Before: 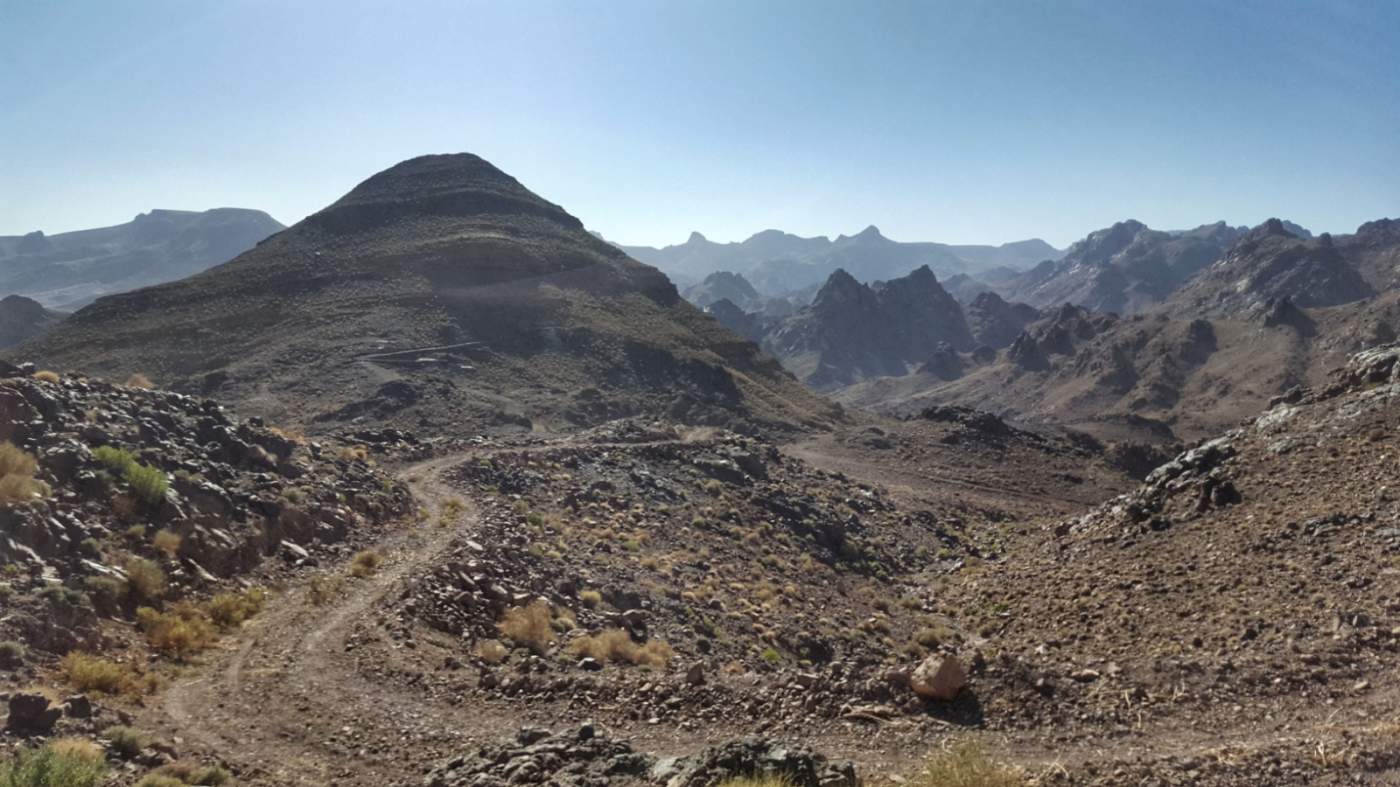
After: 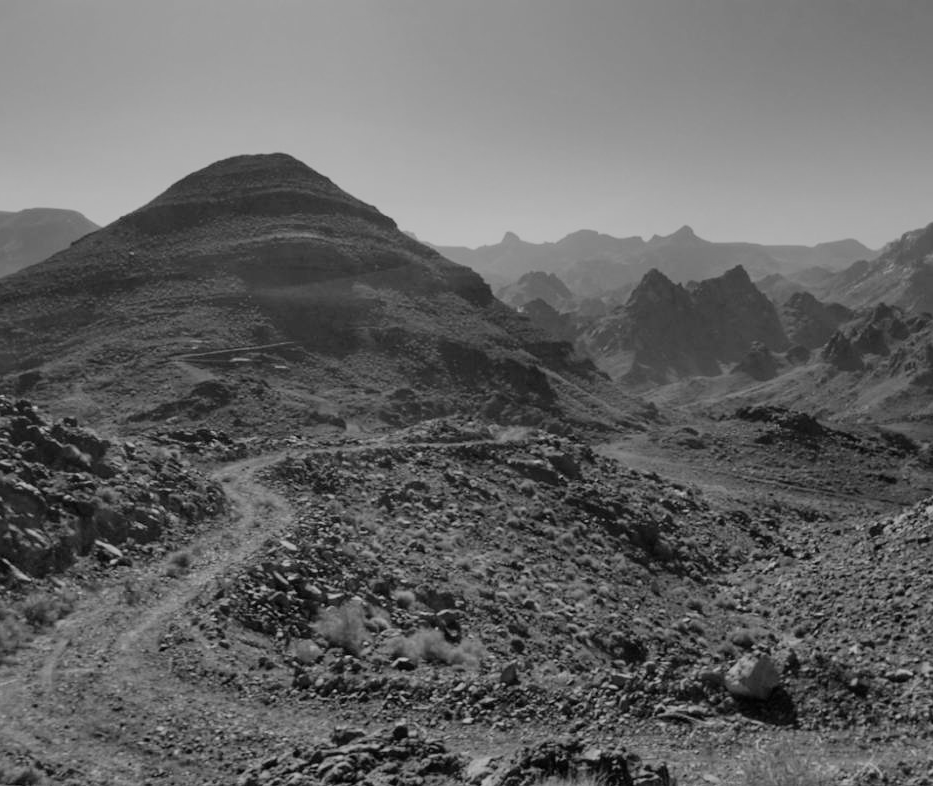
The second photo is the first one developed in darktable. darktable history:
crop and rotate: left 13.342%, right 19.991%
monochrome: a 26.22, b 42.67, size 0.8
filmic rgb: black relative exposure -7.65 EV, white relative exposure 4.56 EV, hardness 3.61
